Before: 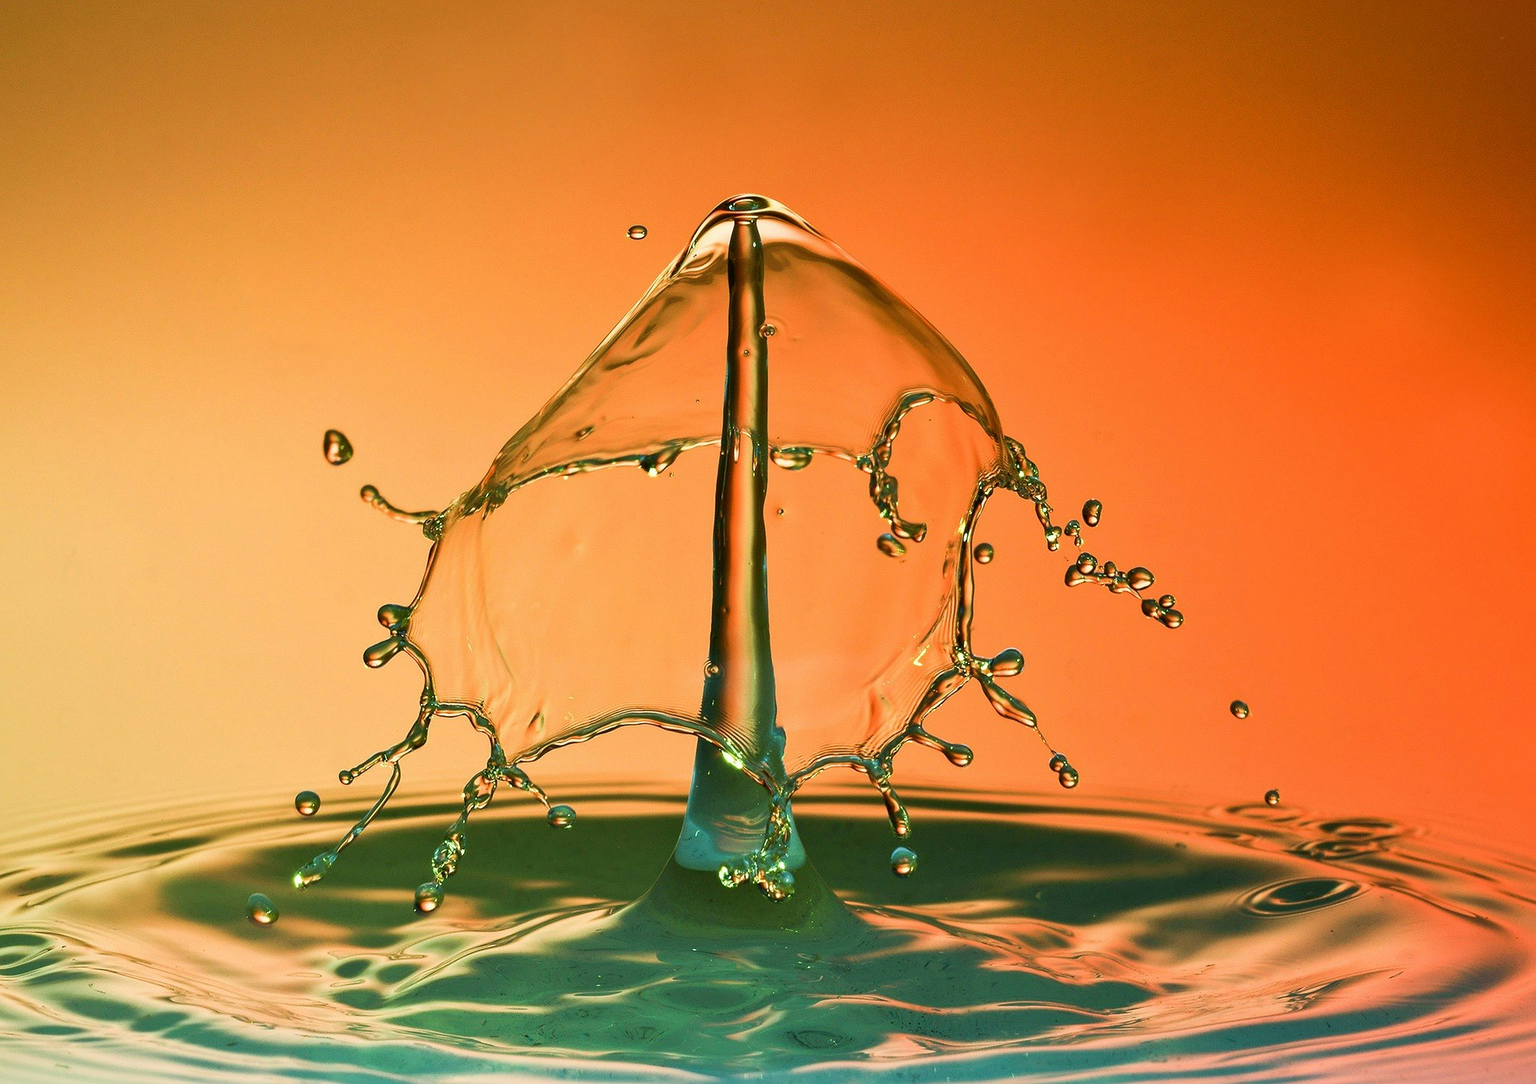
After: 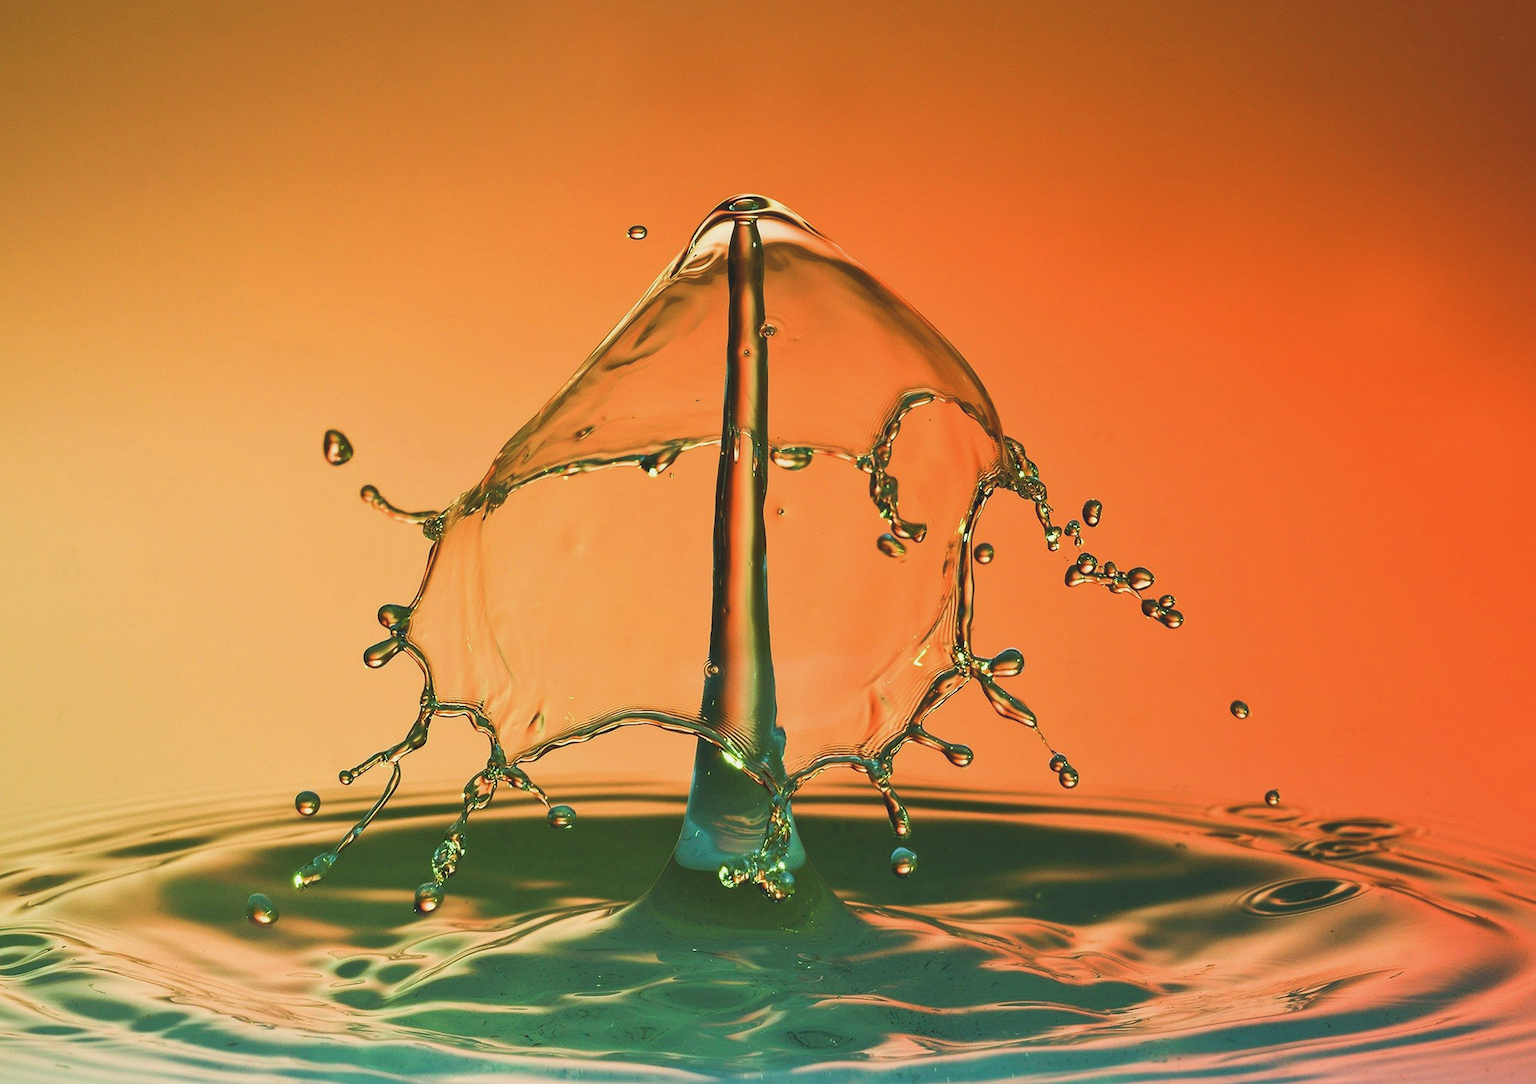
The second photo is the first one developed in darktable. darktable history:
contrast brightness saturation: contrast -0.017, brightness -0.011, saturation 0.026
exposure: black level correction -0.015, exposure -0.138 EV, compensate highlight preservation false
